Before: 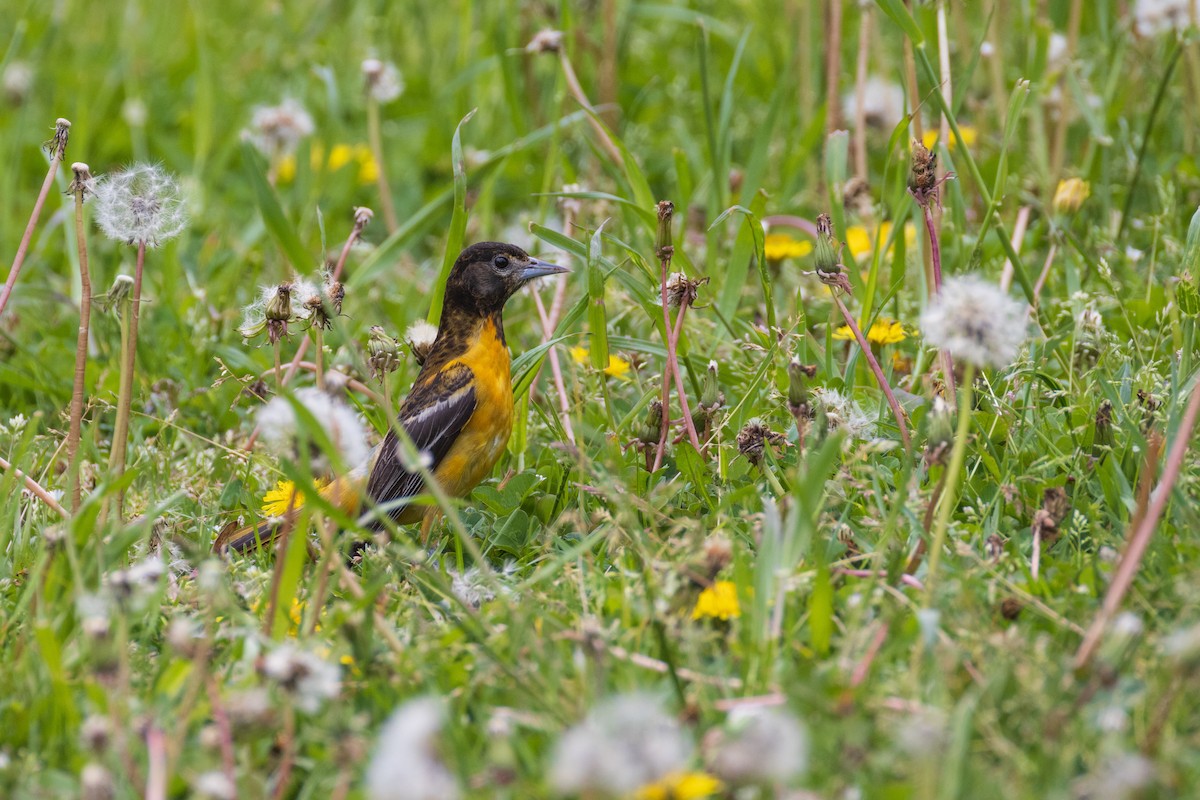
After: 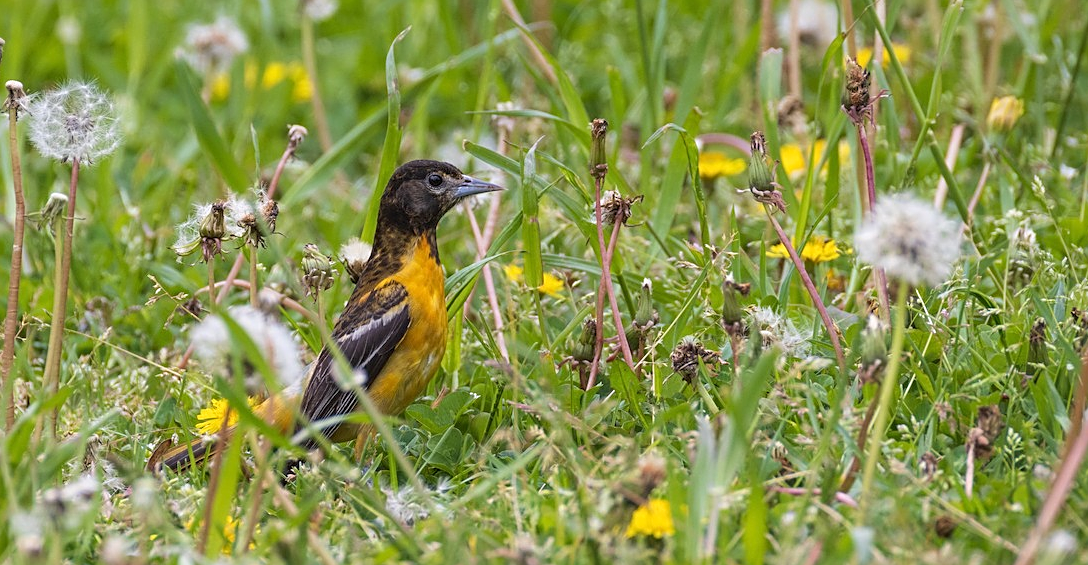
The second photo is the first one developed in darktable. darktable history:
crop: left 5.566%, top 10.338%, right 3.756%, bottom 19.027%
sharpen: on, module defaults
exposure: exposure 0.133 EV, compensate highlight preservation false
